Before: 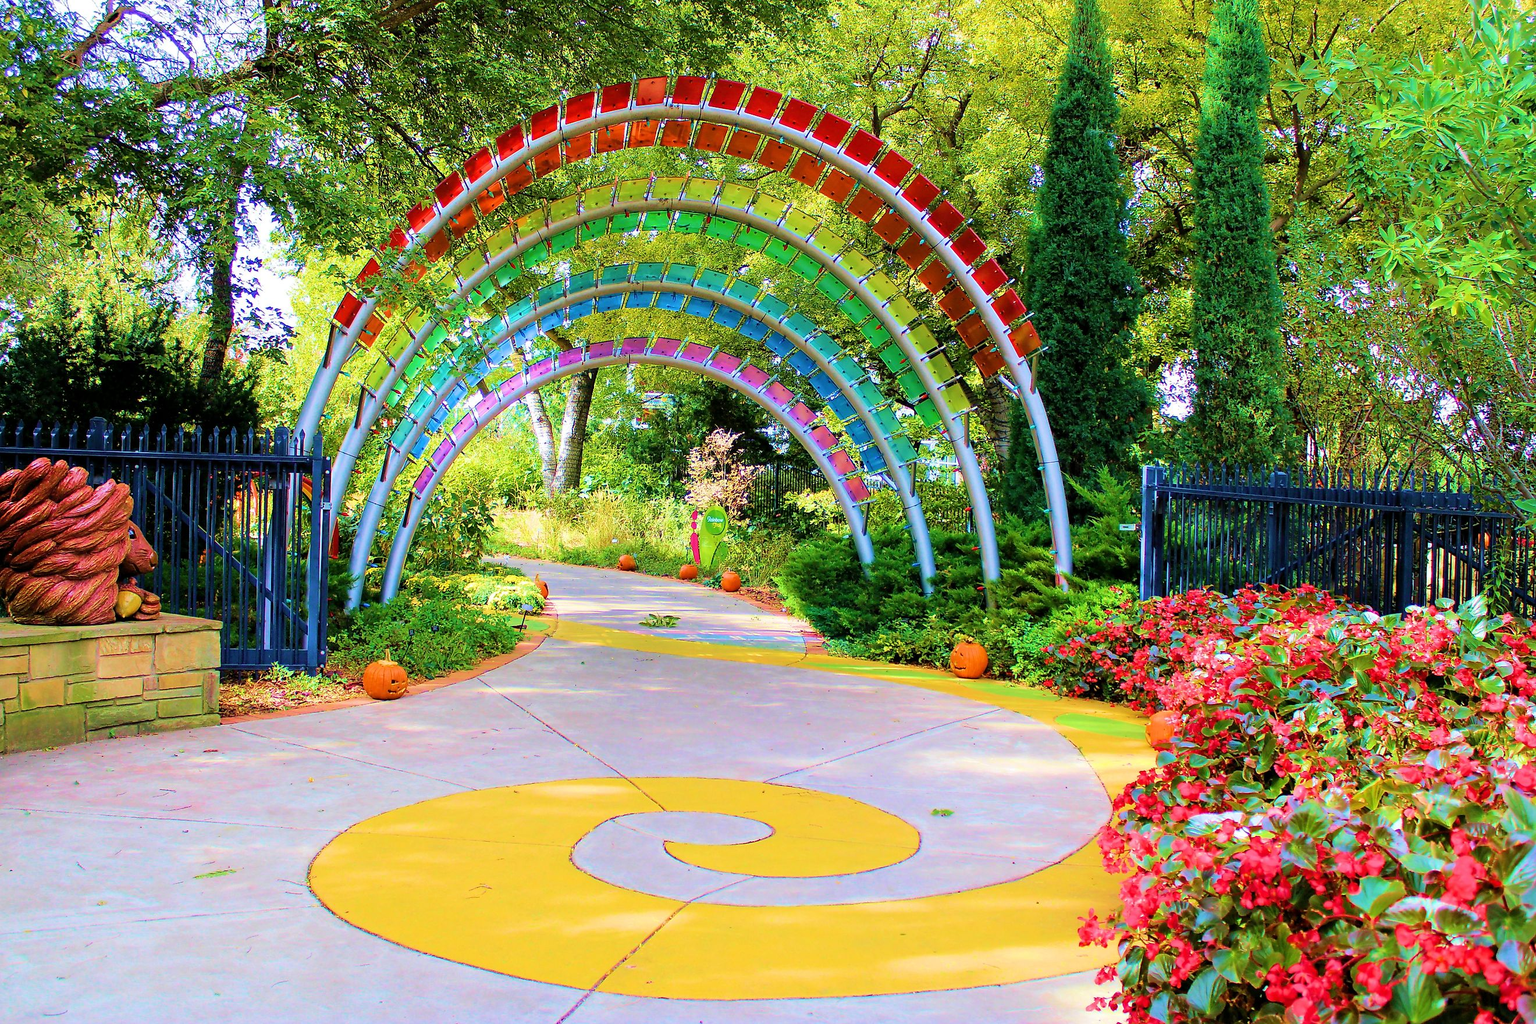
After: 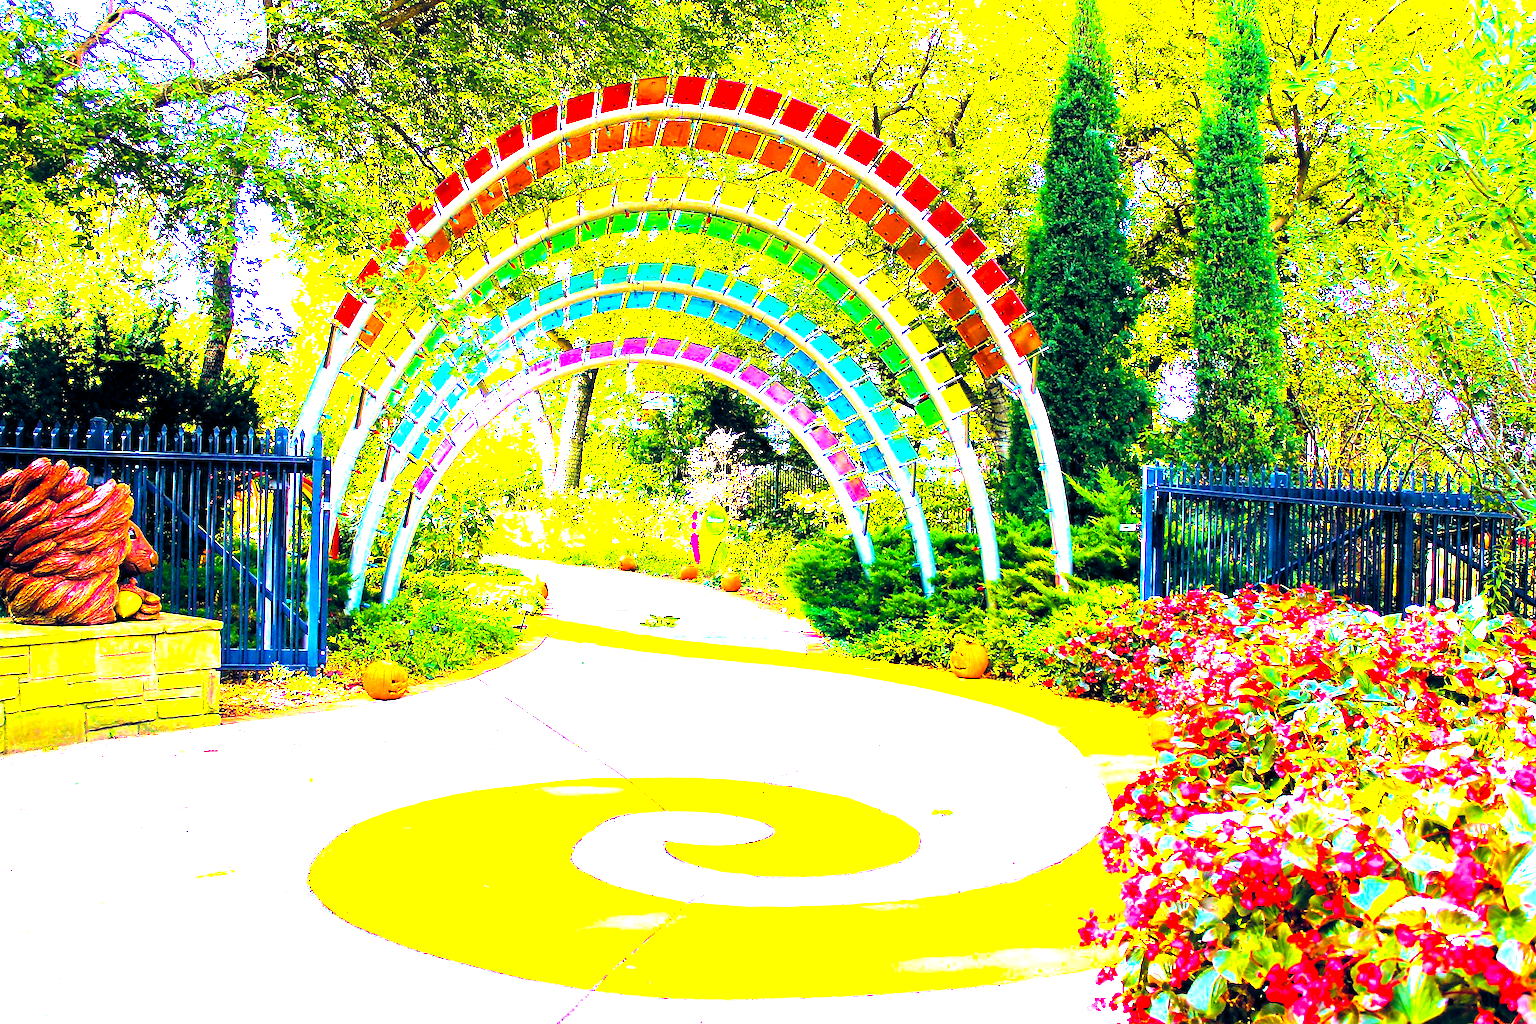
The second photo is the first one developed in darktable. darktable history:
color balance rgb: shadows lift › chroma 2.036%, shadows lift › hue 248.2°, highlights gain › chroma 3.082%, highlights gain › hue 60.01°, global offset › chroma 0.095%, global offset › hue 250.19°, perceptual saturation grading › global saturation 19.621%, perceptual brilliance grading › global brilliance 29.883%, global vibrance 20%
tone equalizer: -8 EV -0.722 EV, -7 EV -0.666 EV, -6 EV -0.634 EV, -5 EV -0.386 EV, -3 EV 0.367 EV, -2 EV 0.6 EV, -1 EV 0.697 EV, +0 EV 0.755 EV, mask exposure compensation -0.505 EV
exposure: exposure 0.61 EV, compensate highlight preservation false
